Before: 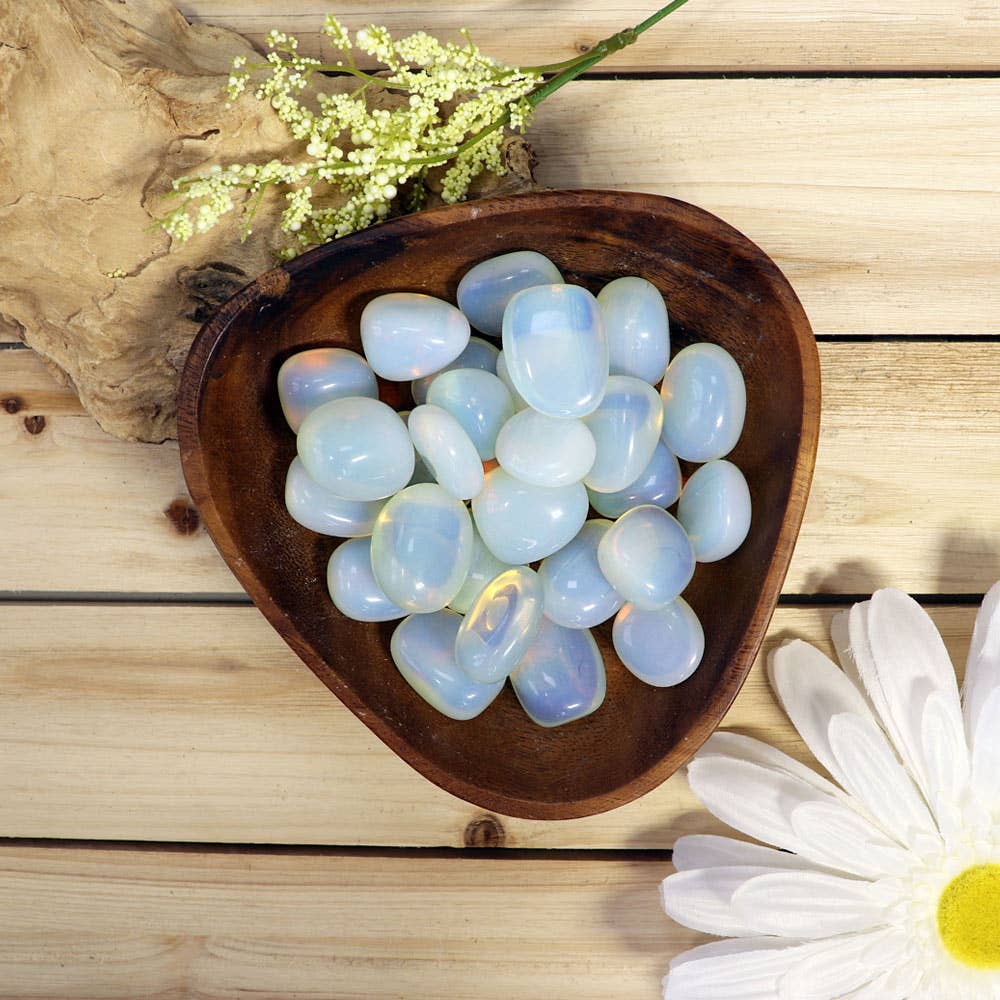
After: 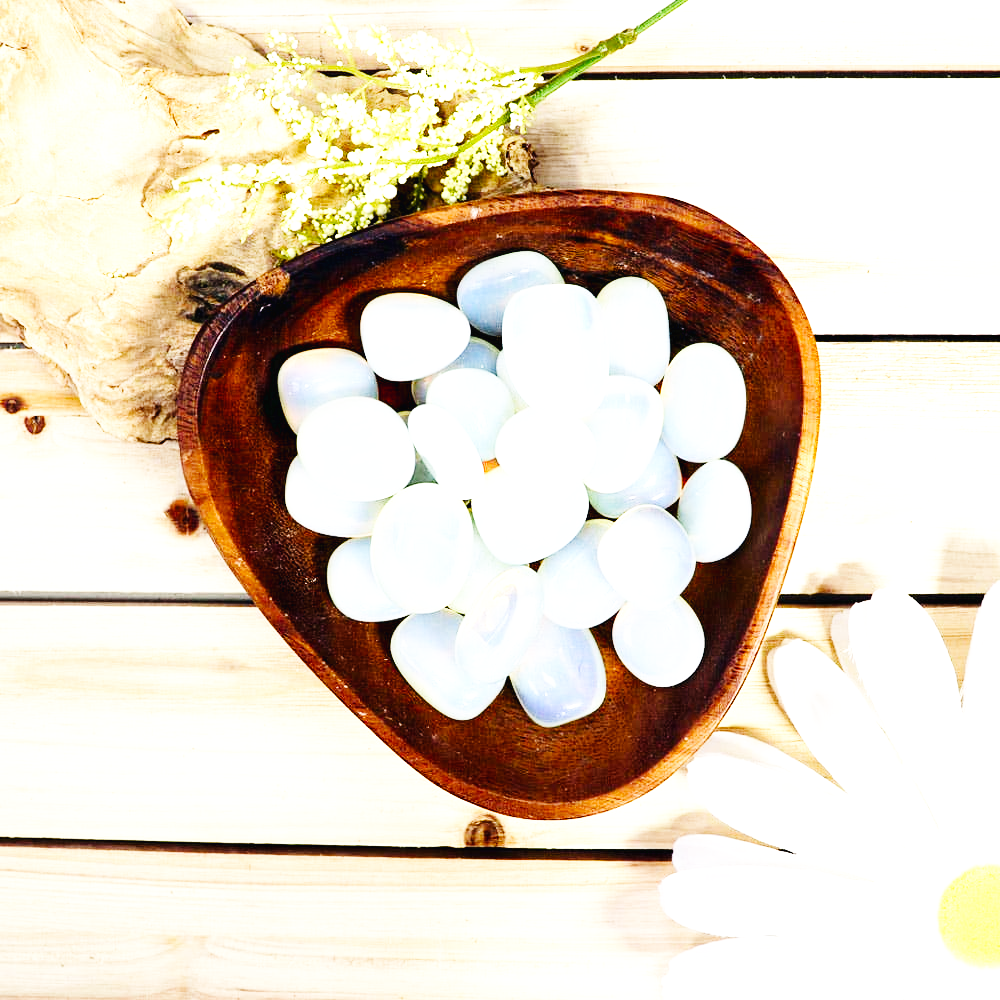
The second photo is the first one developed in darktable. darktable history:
tone equalizer: -8 EV -0.42 EV, -7 EV -0.423 EV, -6 EV -0.363 EV, -5 EV -0.223 EV, -3 EV 0.194 EV, -2 EV 0.319 EV, -1 EV 0.389 EV, +0 EV 0.445 EV, edges refinement/feathering 500, mask exposure compensation -1.57 EV, preserve details no
base curve: curves: ch0 [(0, 0.003) (0.001, 0.002) (0.006, 0.004) (0.02, 0.022) (0.048, 0.086) (0.094, 0.234) (0.162, 0.431) (0.258, 0.629) (0.385, 0.8) (0.548, 0.918) (0.751, 0.988) (1, 1)], preserve colors none
exposure: exposure 0.497 EV, compensate exposure bias true, compensate highlight preservation false
color balance rgb: perceptual saturation grading › global saturation 15.247%, perceptual saturation grading › highlights -19.417%, perceptual saturation grading › shadows 19.947%
